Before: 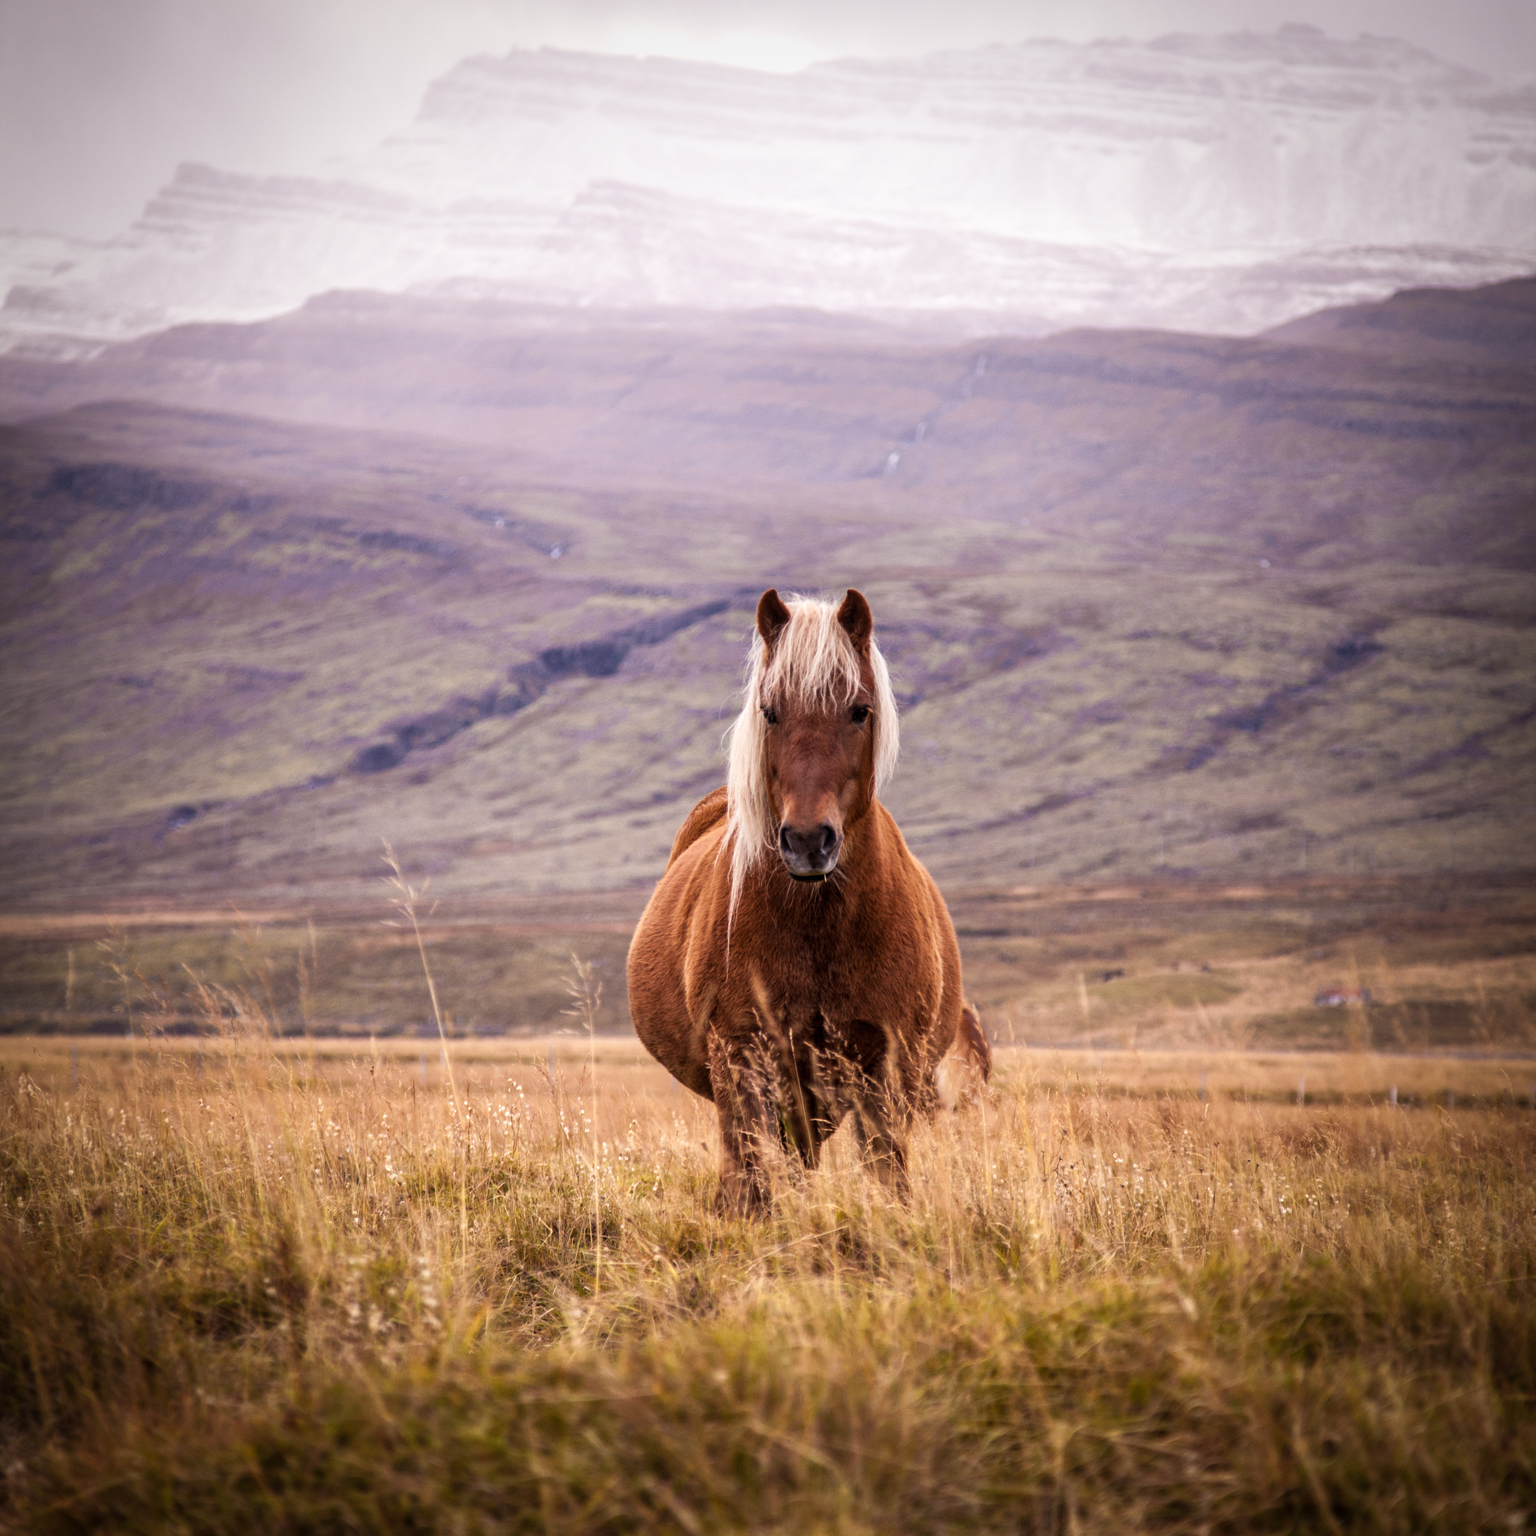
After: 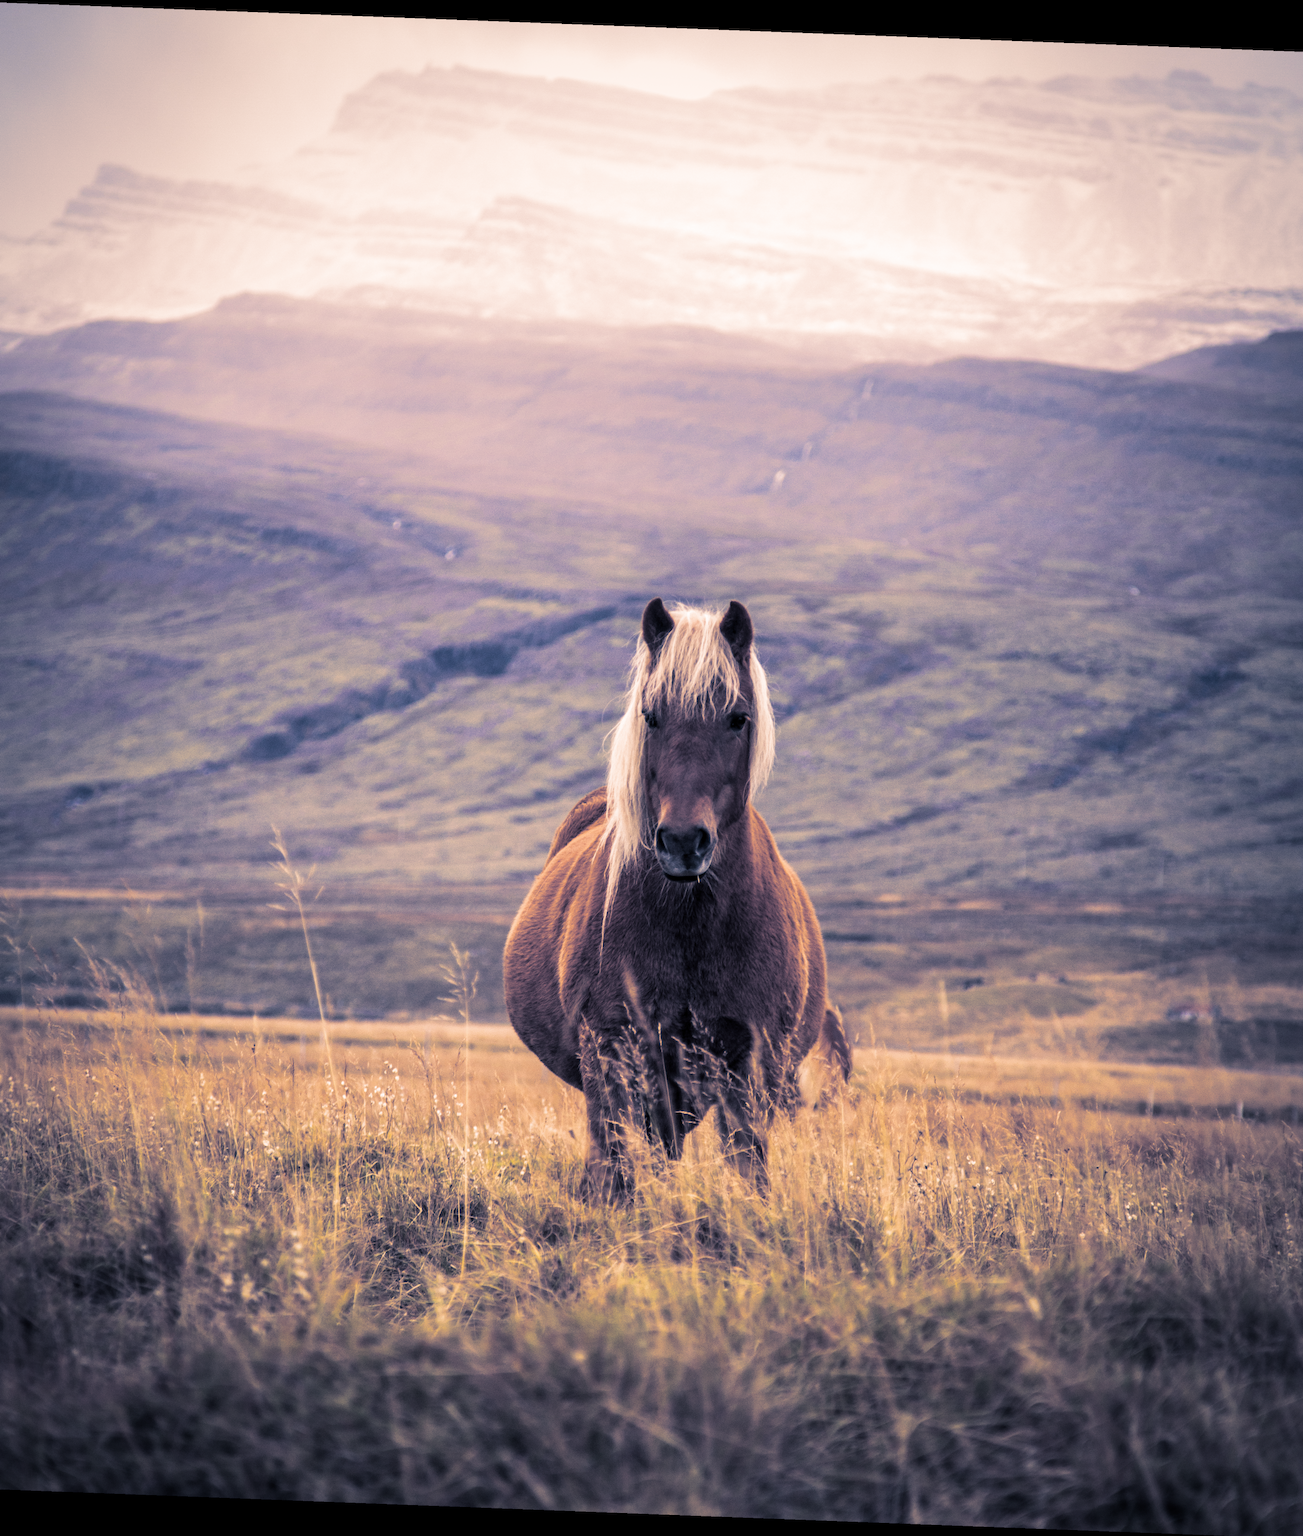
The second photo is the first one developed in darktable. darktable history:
crop: left 8.026%, right 7.374%
split-toning: shadows › hue 226.8°, shadows › saturation 0.56, highlights › hue 28.8°, balance -40, compress 0%
rotate and perspective: rotation 2.17°, automatic cropping off
